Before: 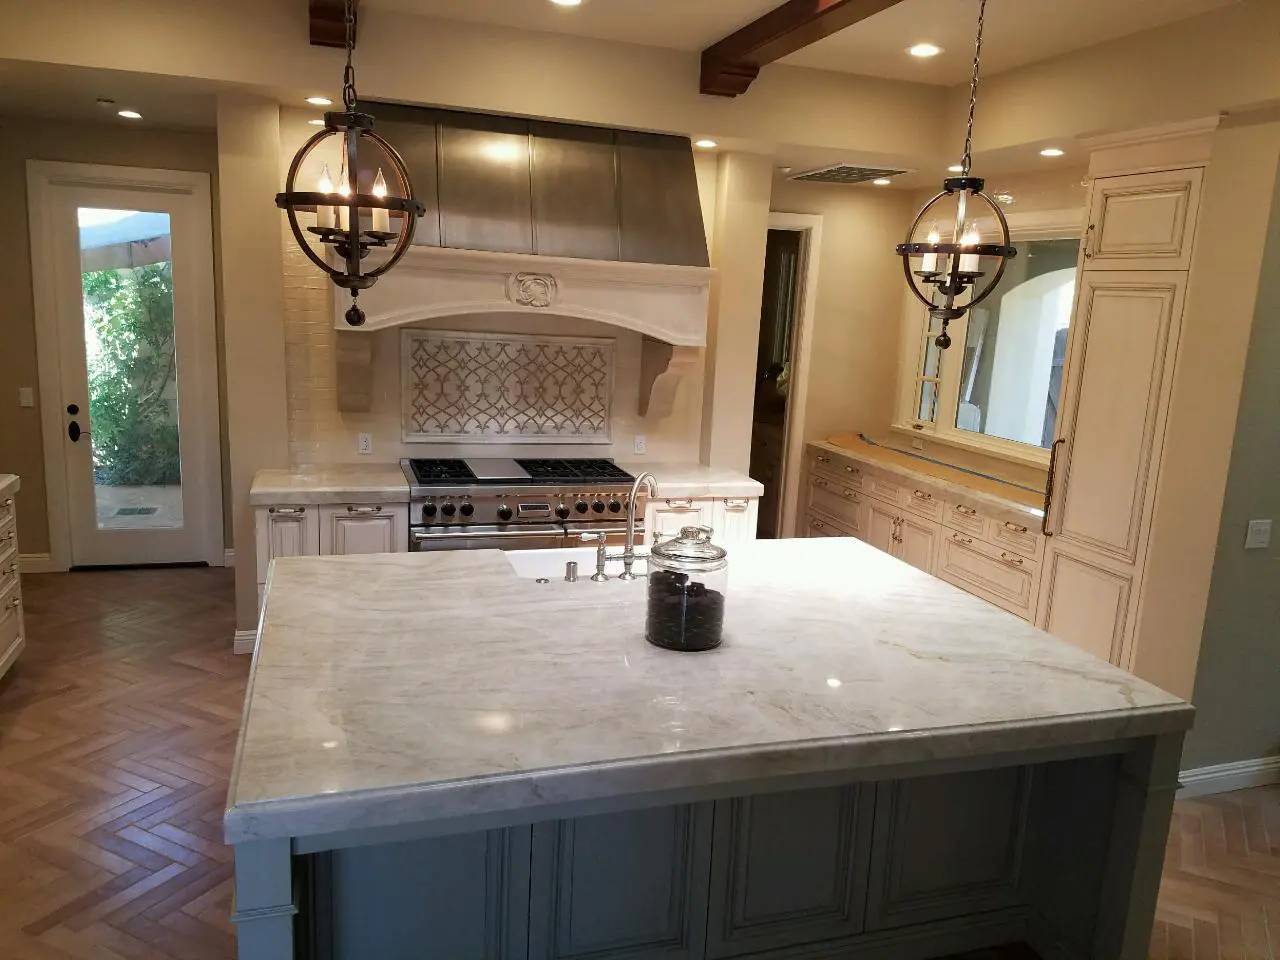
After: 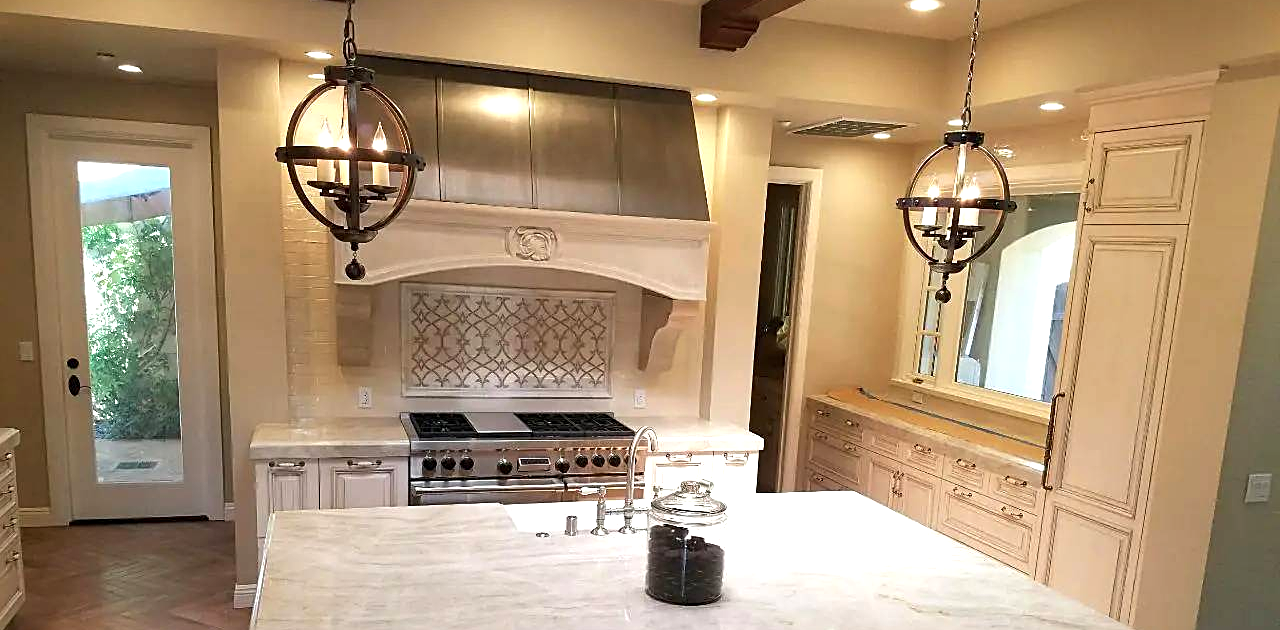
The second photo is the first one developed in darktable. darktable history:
exposure: black level correction 0, exposure 0.6 EV, compensate exposure bias true, compensate highlight preservation false
crop and rotate: top 4.848%, bottom 29.503%
sharpen: on, module defaults
